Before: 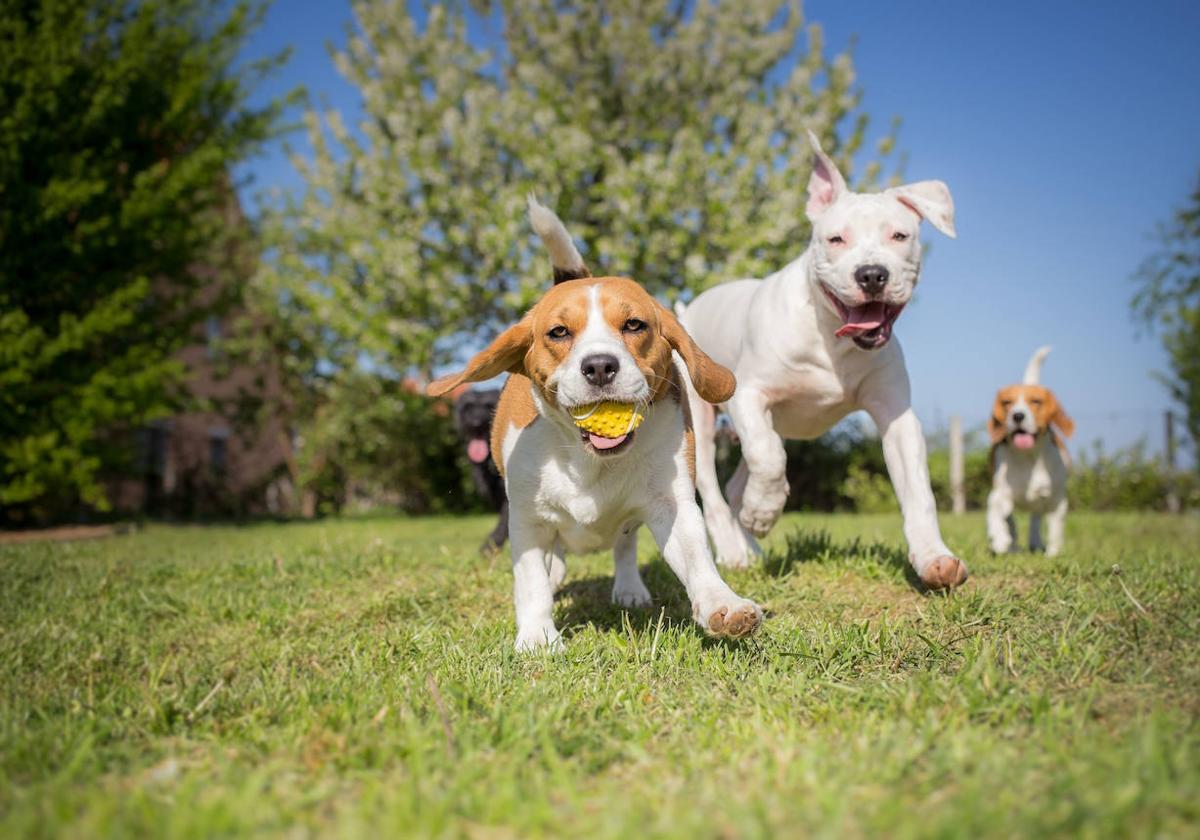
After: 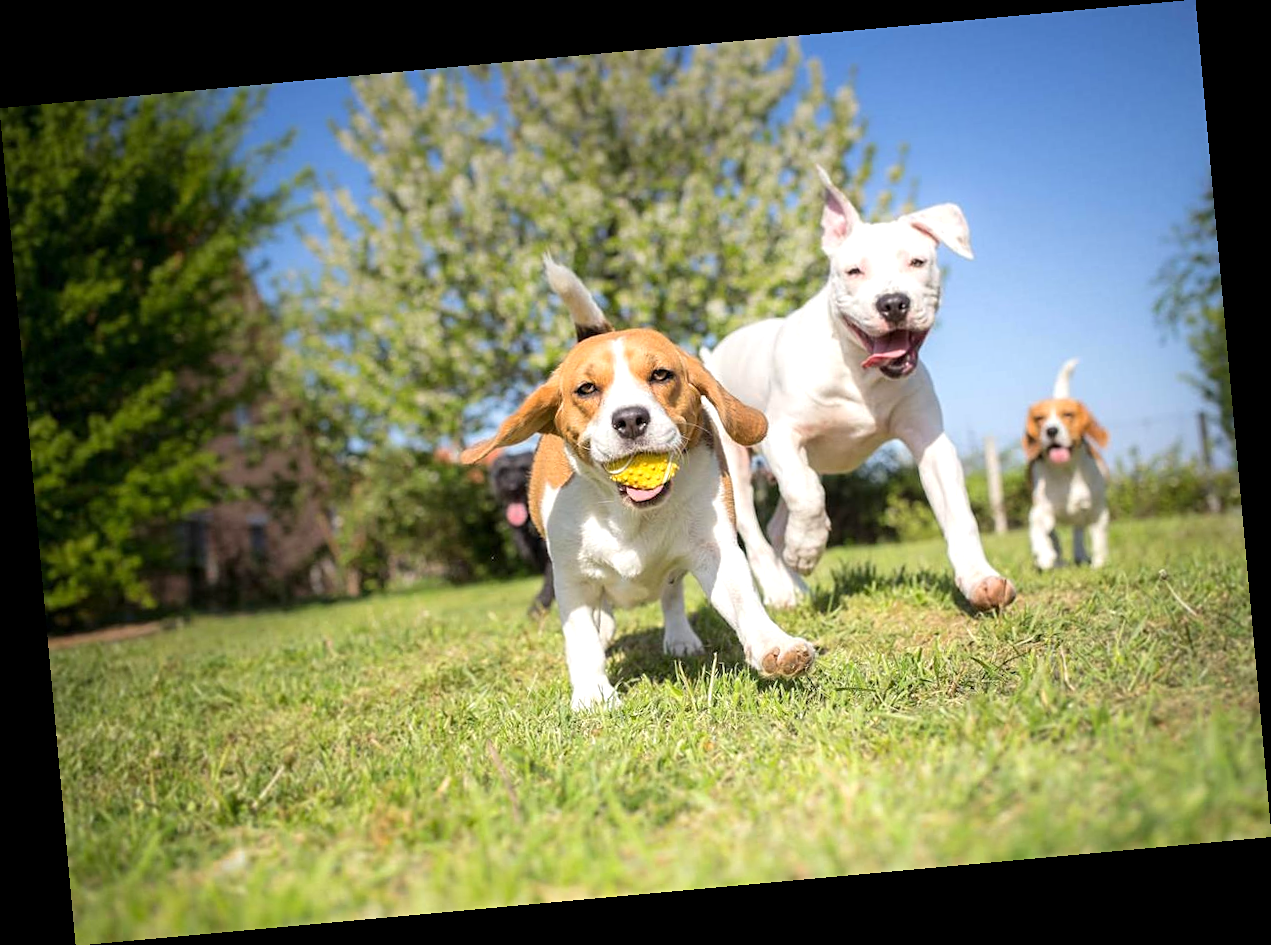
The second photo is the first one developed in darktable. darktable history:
exposure: exposure 0.496 EV, compensate highlight preservation false
rotate and perspective: rotation -5.2°, automatic cropping off
sharpen: amount 0.2
white balance: emerald 1
